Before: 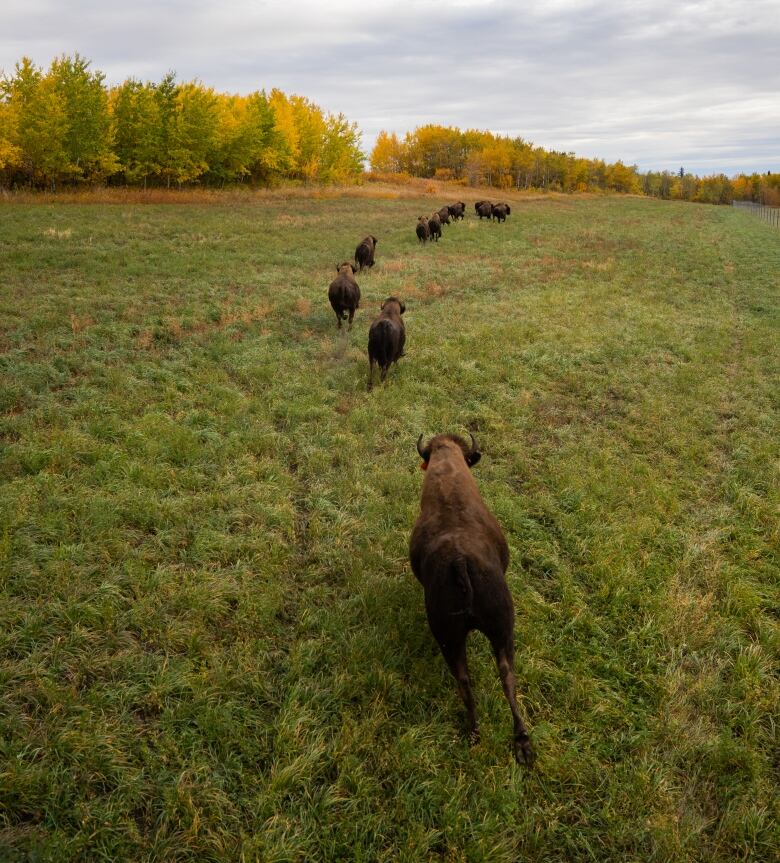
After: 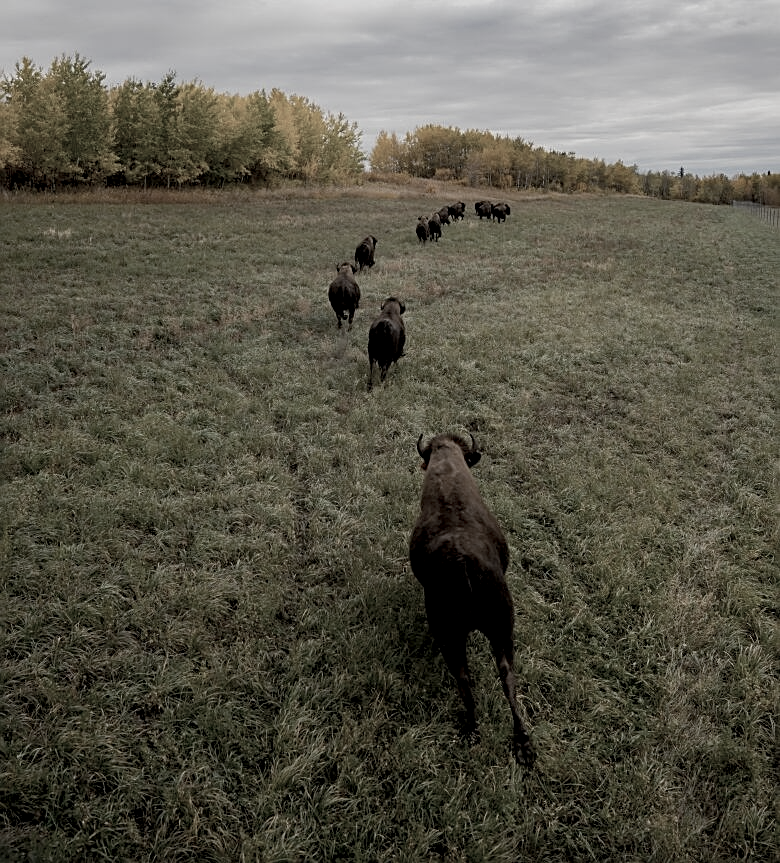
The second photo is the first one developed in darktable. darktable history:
sharpen: on, module defaults
exposure: black level correction 0.011, exposure -0.478 EV, compensate highlight preservation false
haze removal: compatibility mode true, adaptive false
color correction: saturation 0.3
